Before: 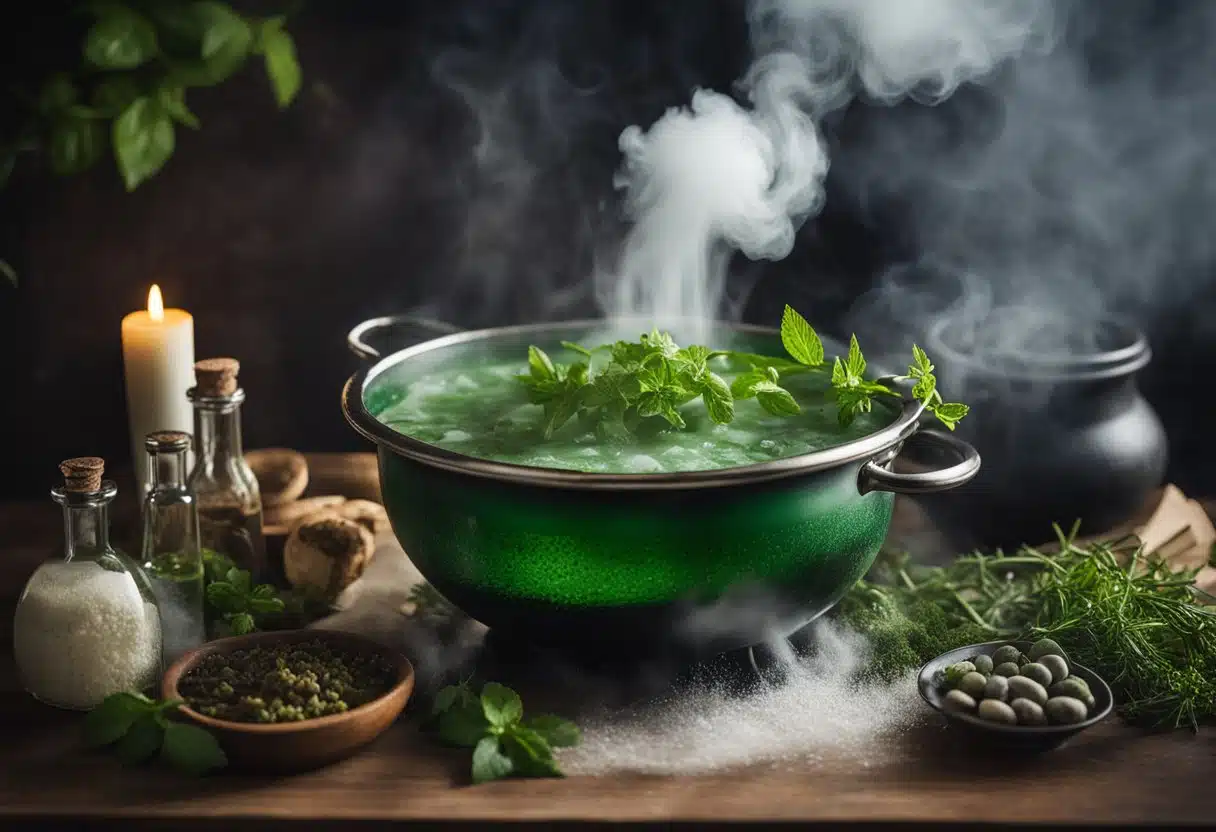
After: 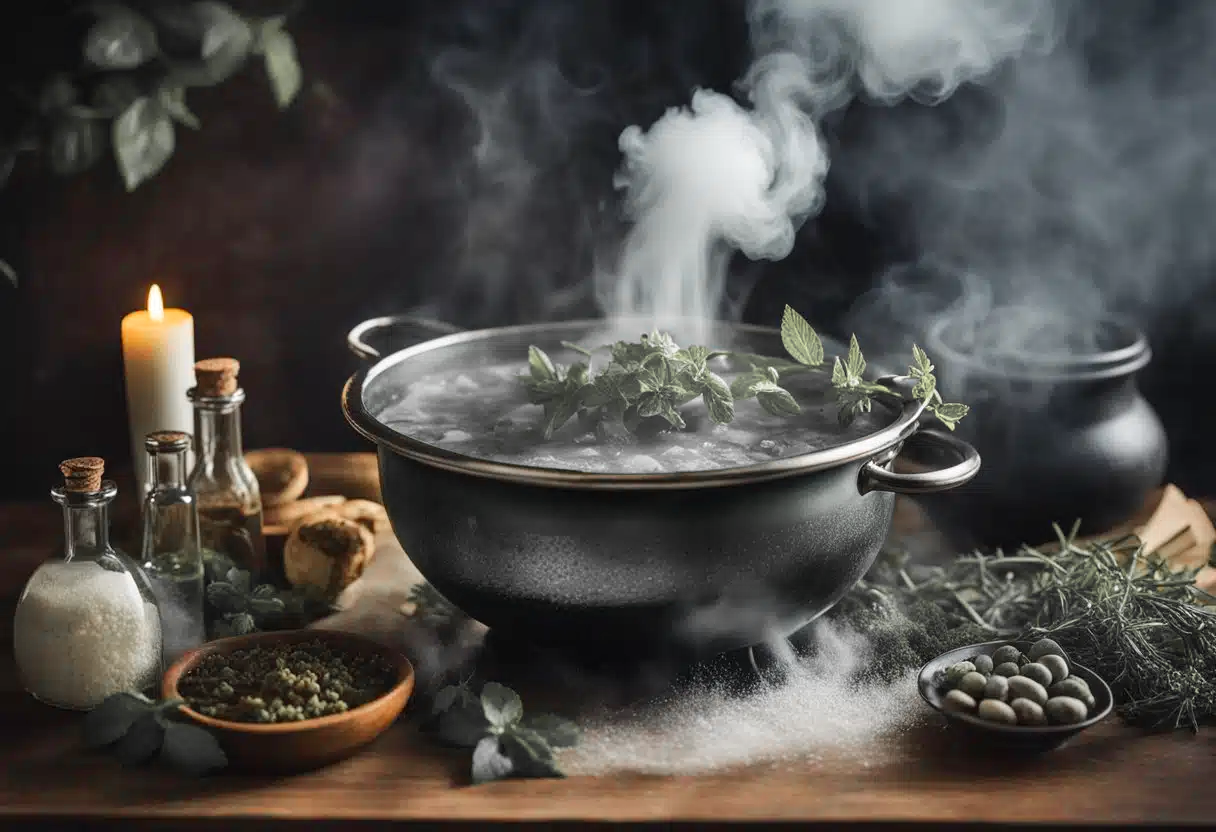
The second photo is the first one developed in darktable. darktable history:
shadows and highlights: shadows 35.82, highlights -35.18, shadows color adjustment 97.66%, soften with gaussian
color zones: curves: ch1 [(0, 0.679) (0.143, 0.647) (0.286, 0.261) (0.378, -0.011) (0.571, 0.396) (0.714, 0.399) (0.857, 0.406) (1, 0.679)]
